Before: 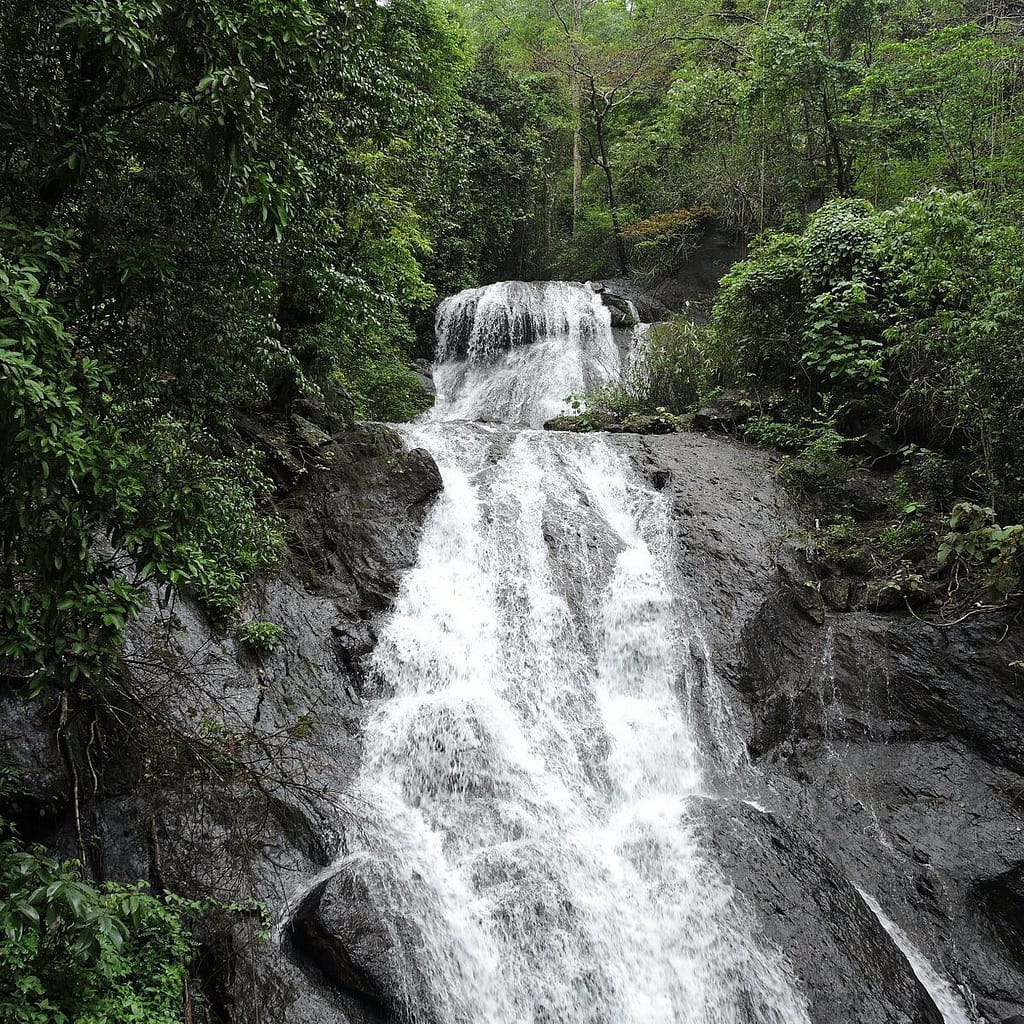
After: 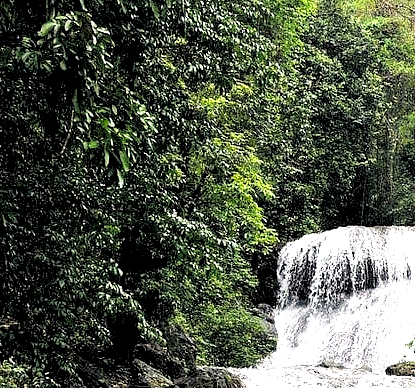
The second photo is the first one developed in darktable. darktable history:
color balance rgb: shadows lift › hue 87.51°, highlights gain › chroma 1.35%, highlights gain › hue 55.1°, global offset › chroma 0.13%, global offset › hue 253.66°, perceptual saturation grading › global saturation 16.38%
crop: left 15.452%, top 5.459%, right 43.956%, bottom 56.62%
exposure: exposure 1.25 EV, compensate exposure bias true, compensate highlight preservation false
rgb levels: levels [[0.034, 0.472, 0.904], [0, 0.5, 1], [0, 0.5, 1]]
contrast equalizer: y [[0.5, 0.5, 0.472, 0.5, 0.5, 0.5], [0.5 ×6], [0.5 ×6], [0 ×6], [0 ×6]]
